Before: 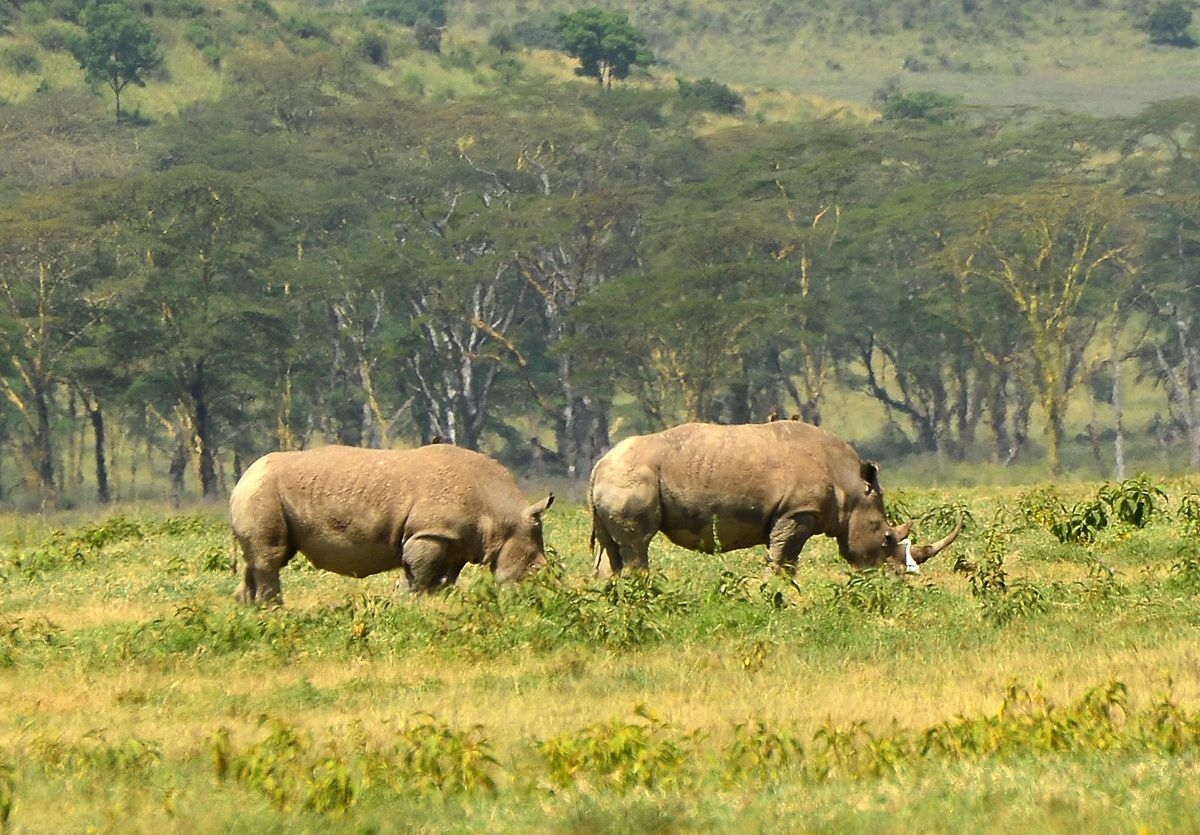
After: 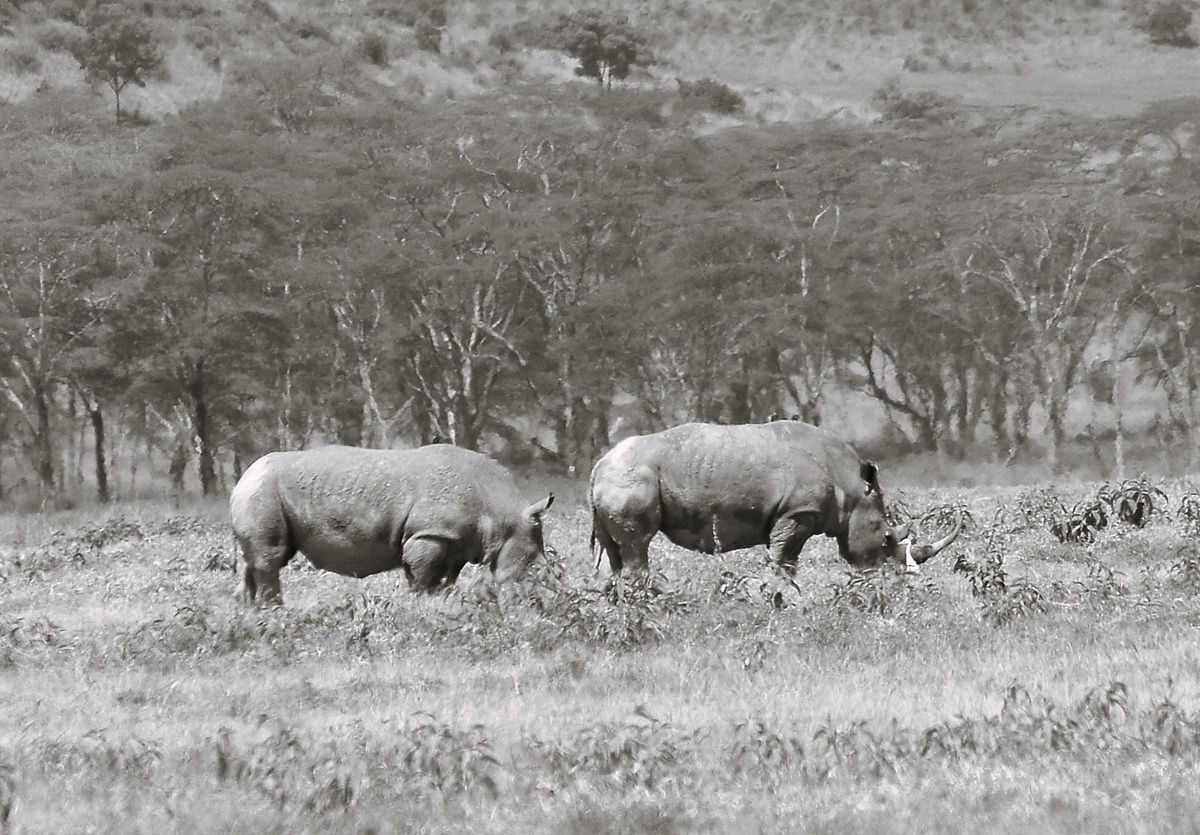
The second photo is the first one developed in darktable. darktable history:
monochrome: a -35.87, b 49.73, size 1.7
split-toning: shadows › hue 46.8°, shadows › saturation 0.17, highlights › hue 316.8°, highlights › saturation 0.27, balance -51.82
velvia: strength 32%, mid-tones bias 0.2
